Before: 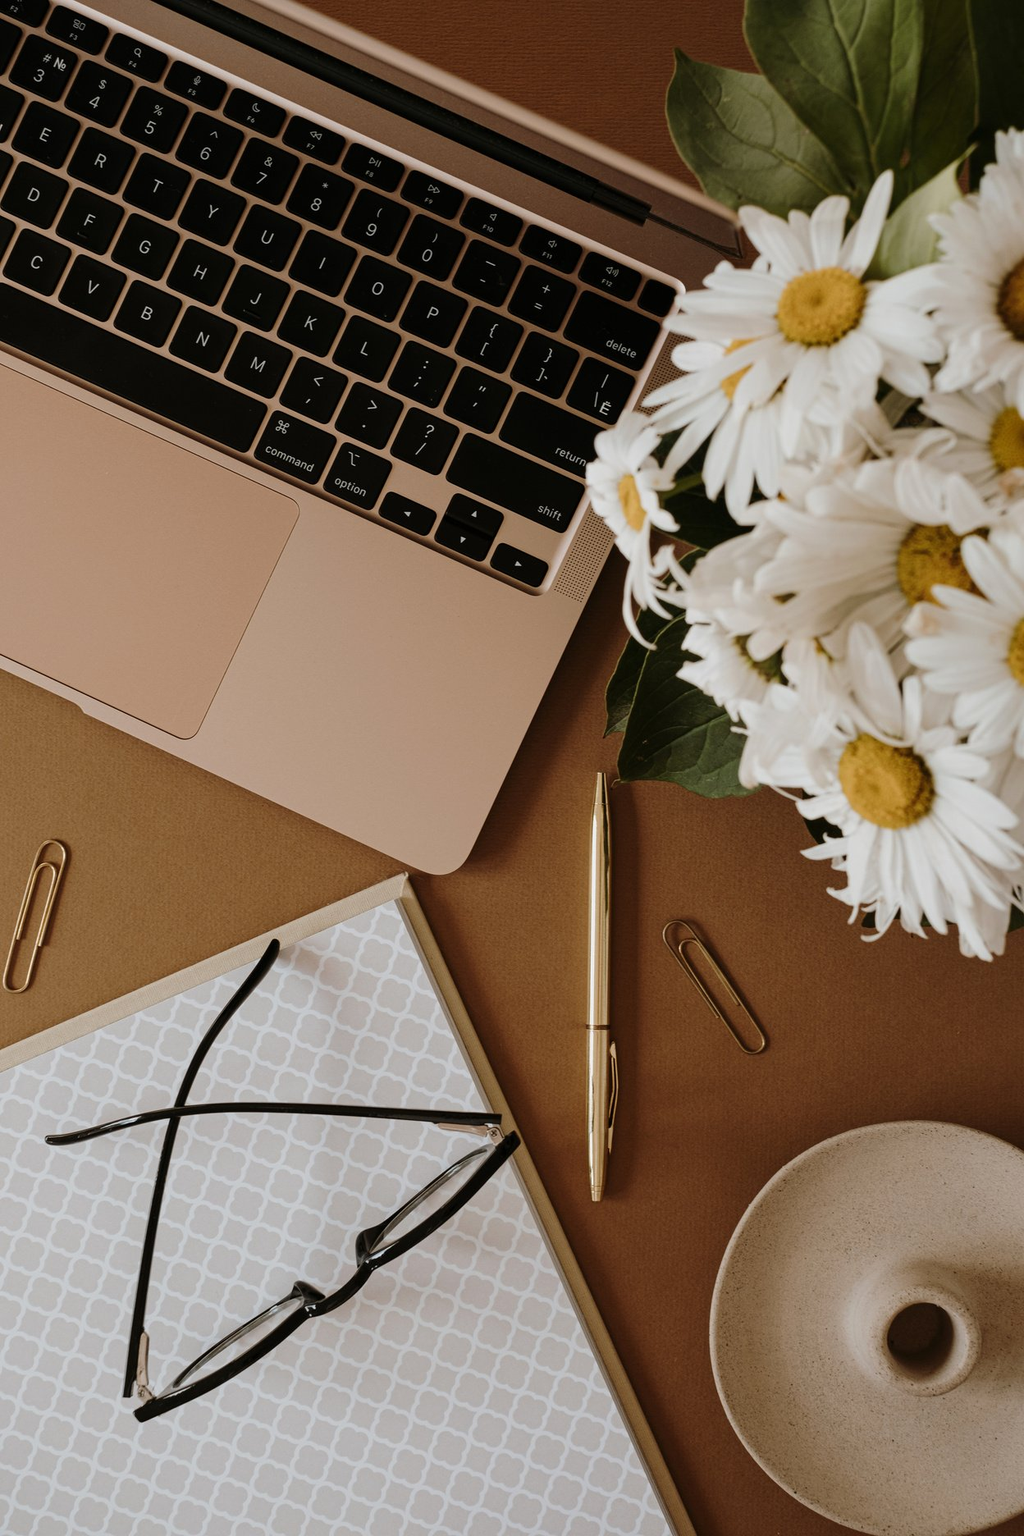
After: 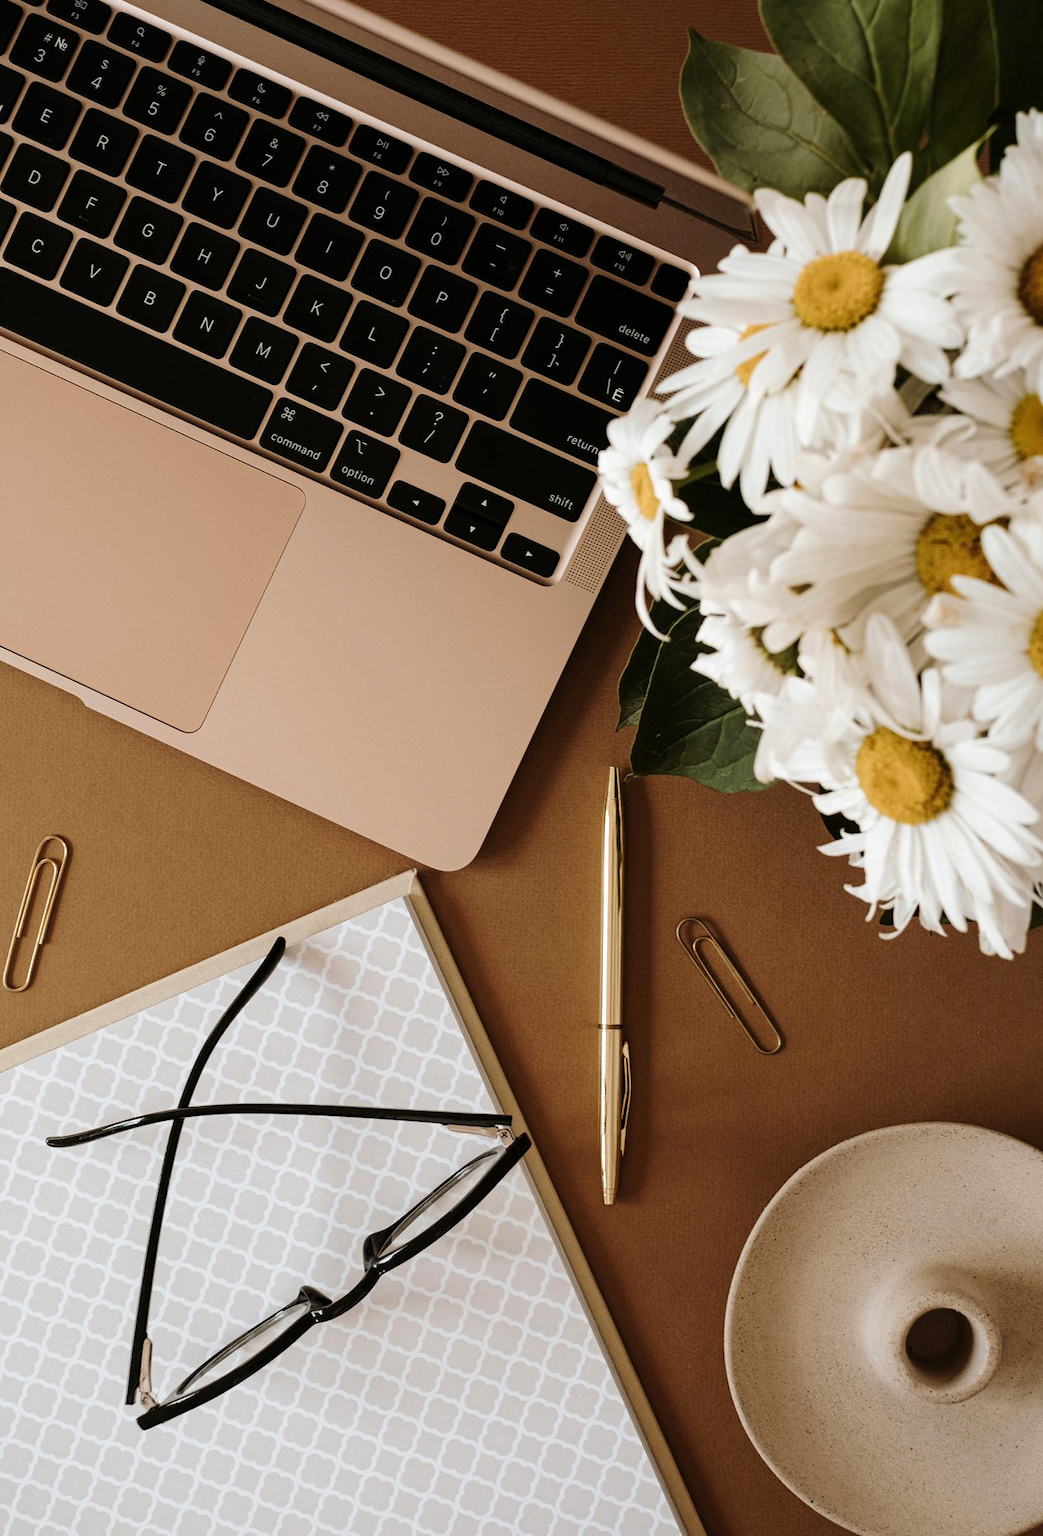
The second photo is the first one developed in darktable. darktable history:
crop: top 1.431%, right 0.085%
tone equalizer: -8 EV -0.454 EV, -7 EV -0.361 EV, -6 EV -0.343 EV, -5 EV -0.21 EV, -3 EV 0.221 EV, -2 EV 0.33 EV, -1 EV 0.39 EV, +0 EV 0.413 EV
